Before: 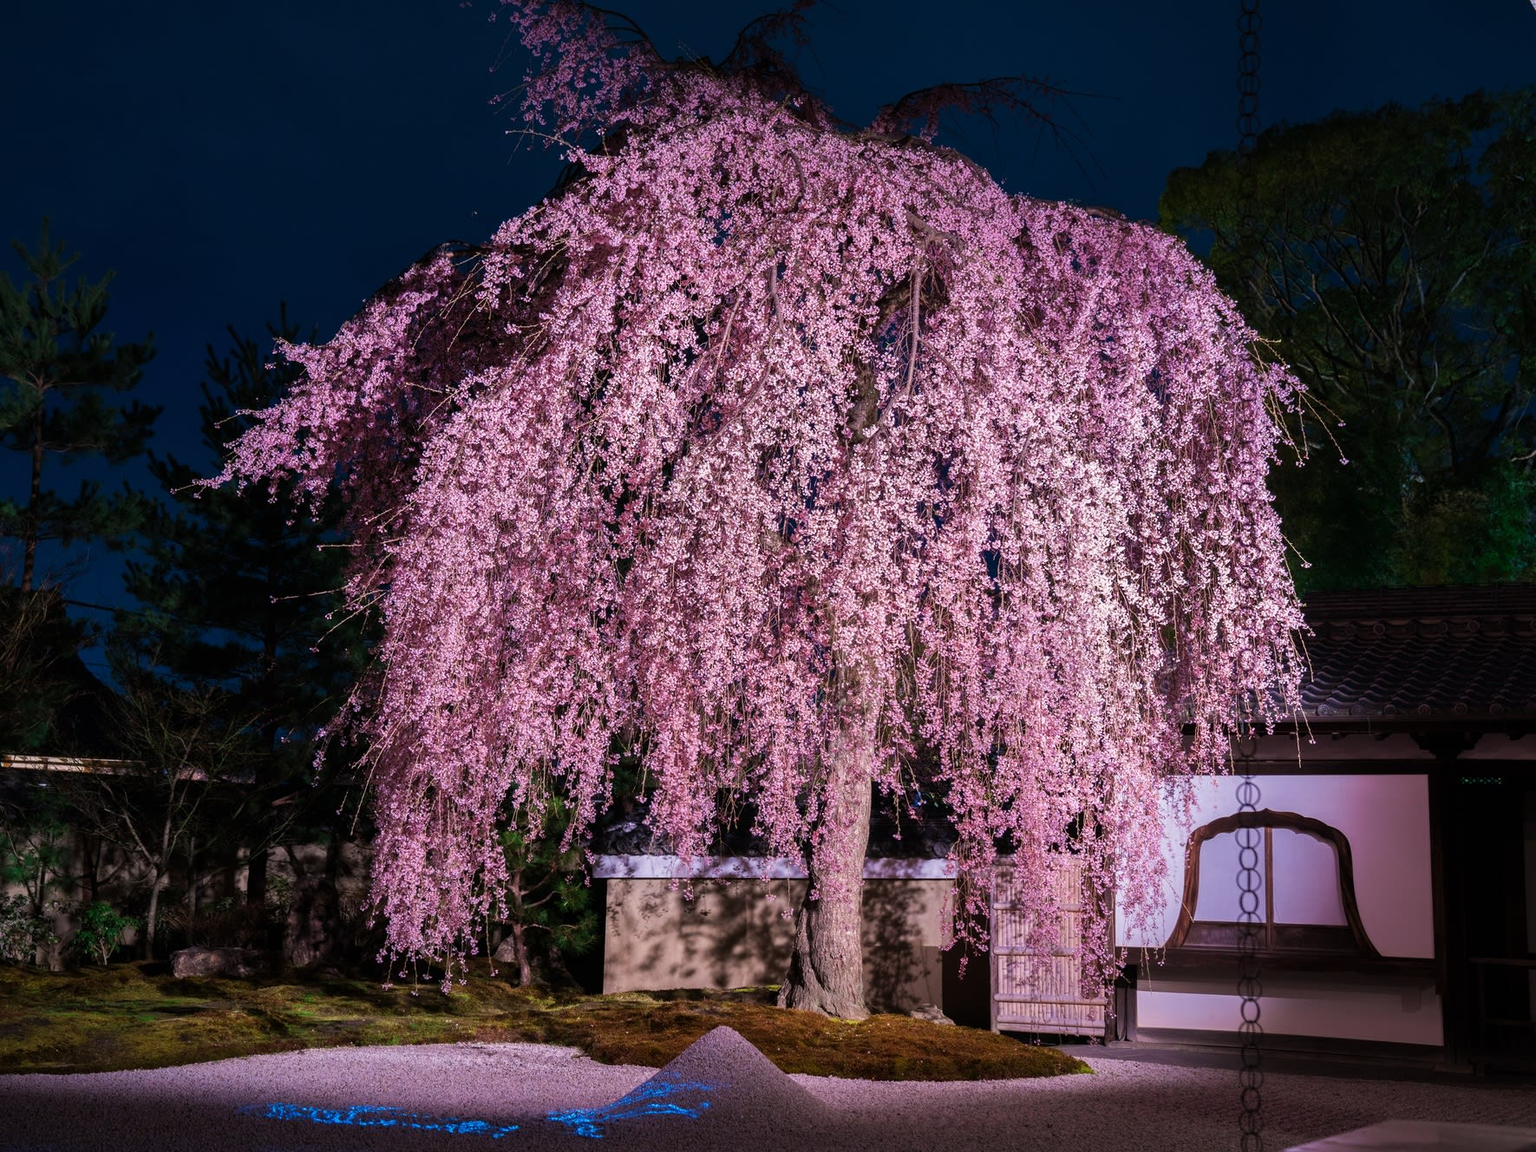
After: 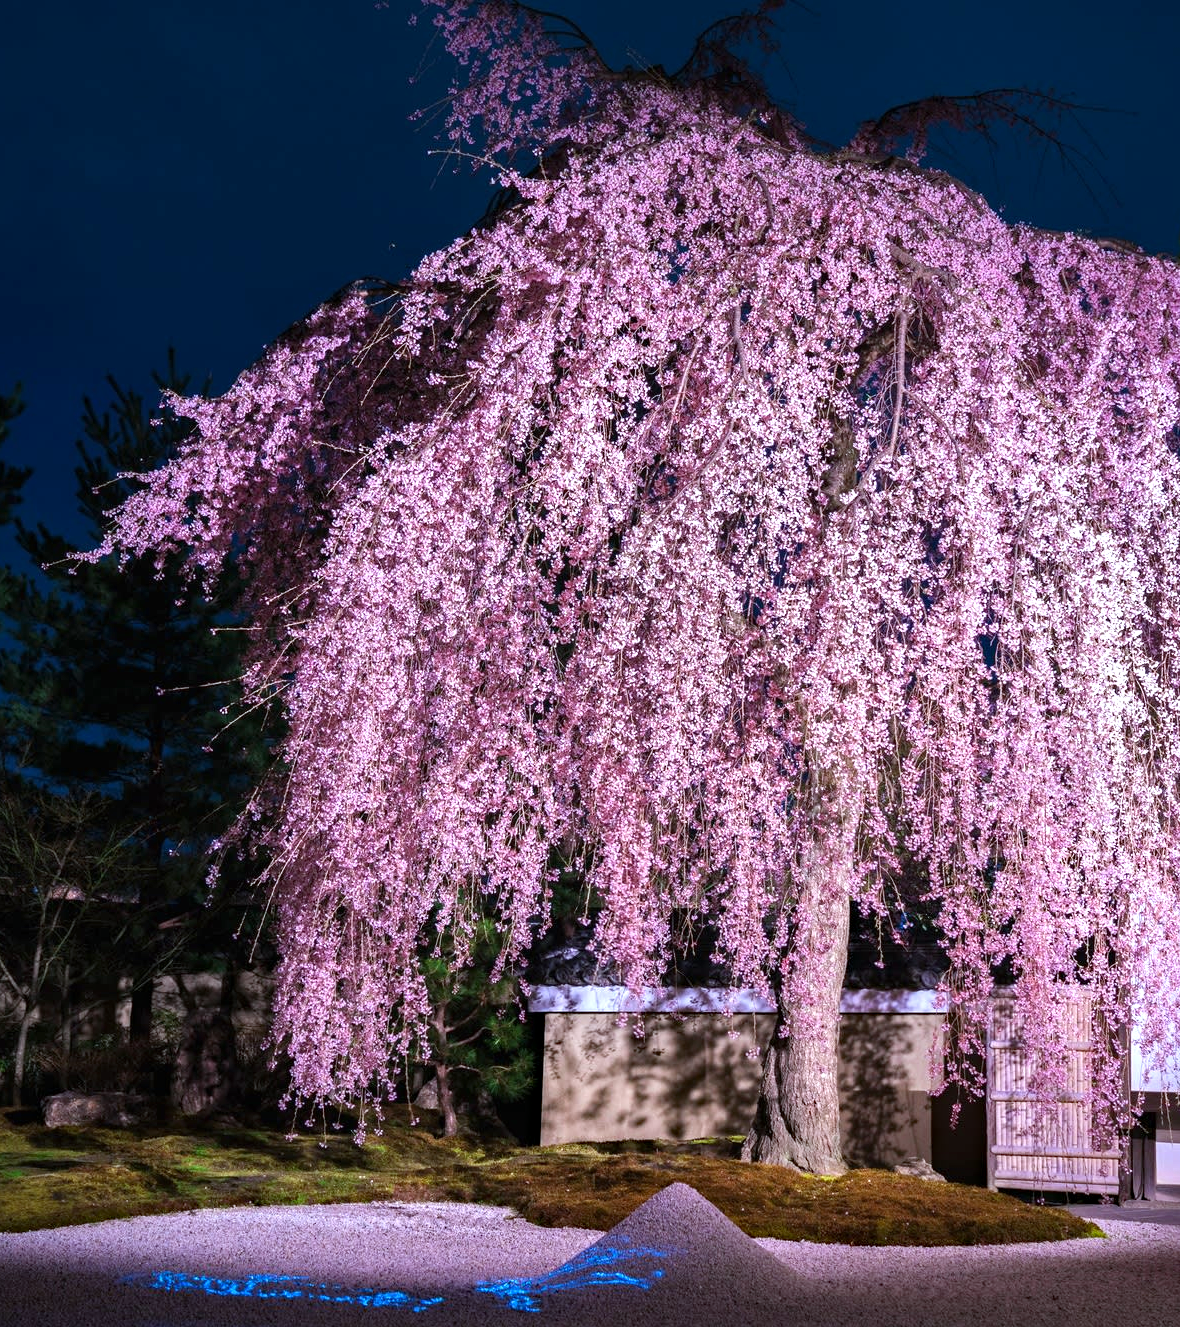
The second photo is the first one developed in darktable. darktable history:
crop and rotate: left 8.786%, right 24.548%
exposure: black level correction 0, exposure 0.7 EV, compensate exposure bias true, compensate highlight preservation false
white balance: red 0.925, blue 1.046
haze removal: compatibility mode true, adaptive false
